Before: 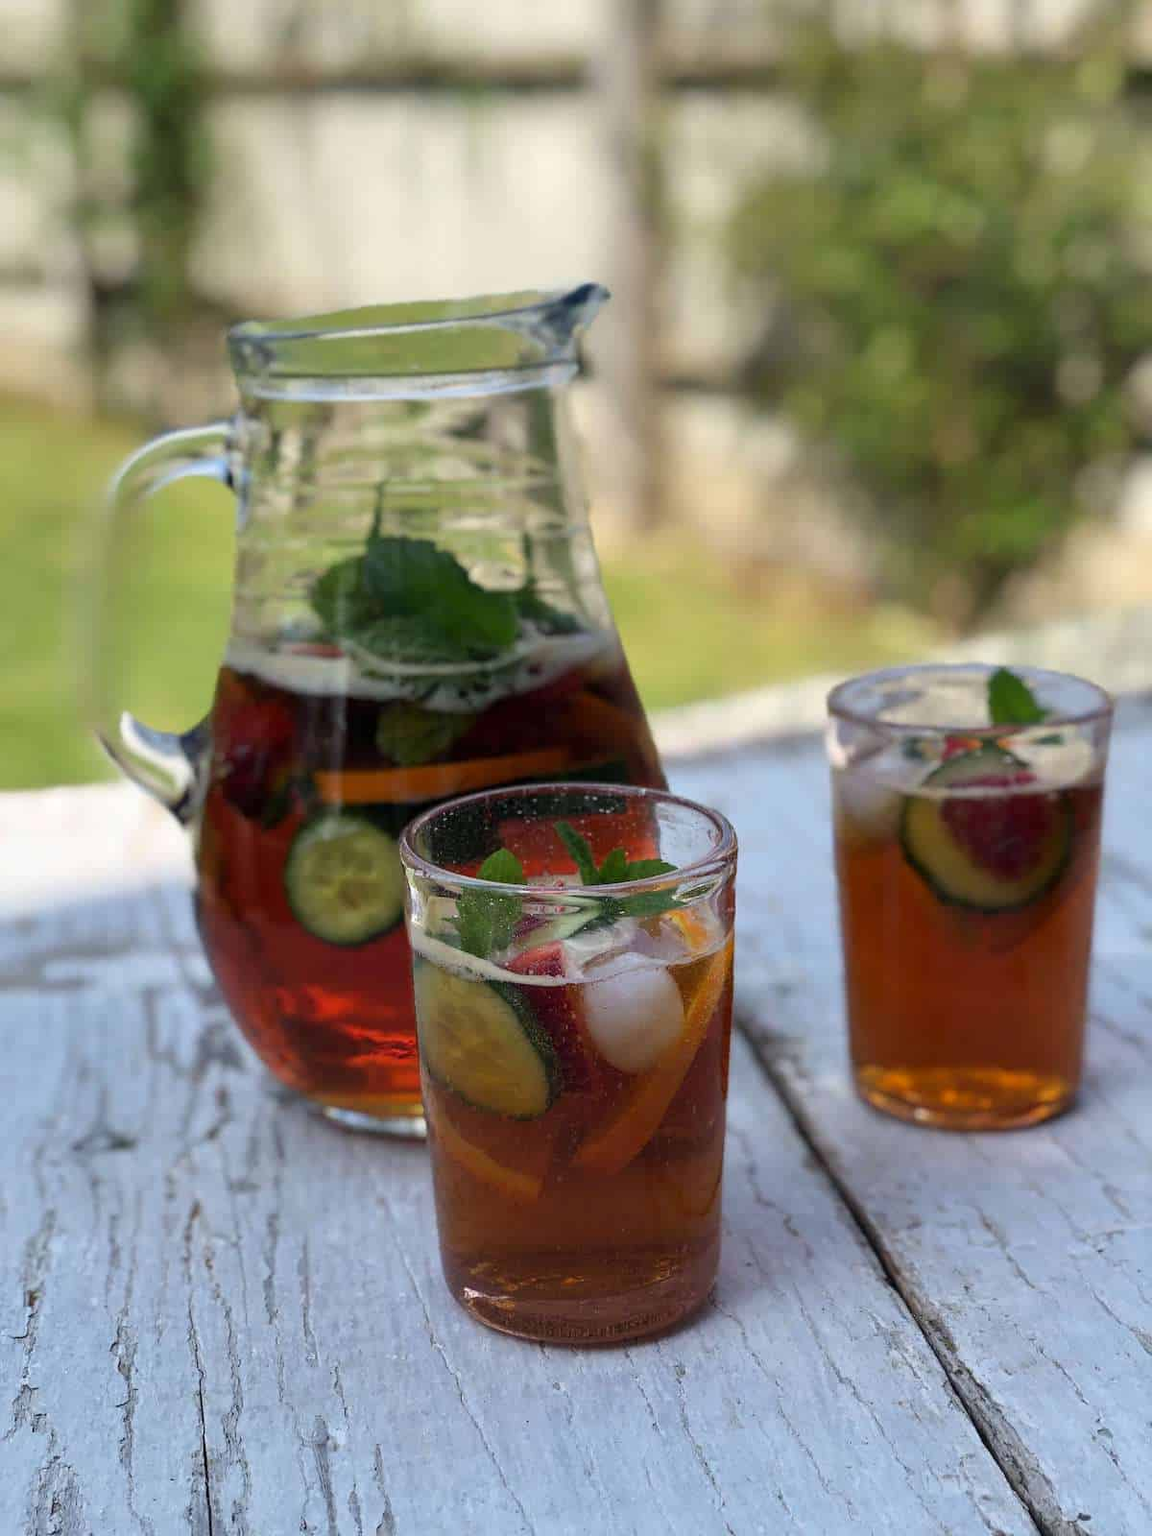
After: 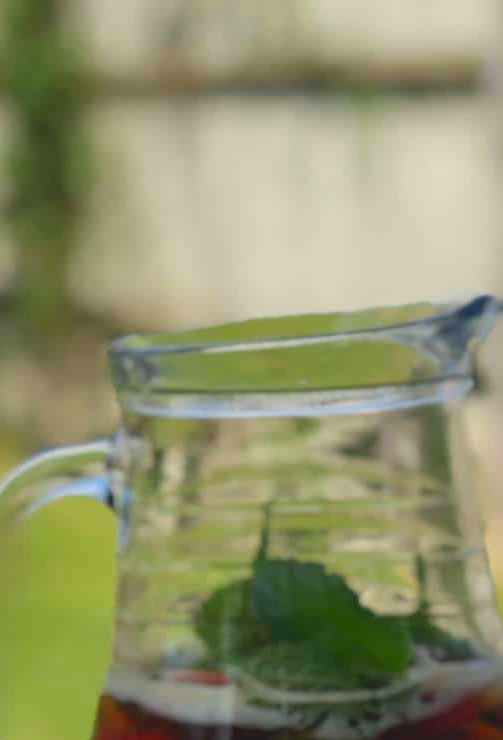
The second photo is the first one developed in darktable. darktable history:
crop and rotate: left 10.817%, top 0.062%, right 47.194%, bottom 53.626%
contrast brightness saturation: contrast -0.19, saturation 0.19
